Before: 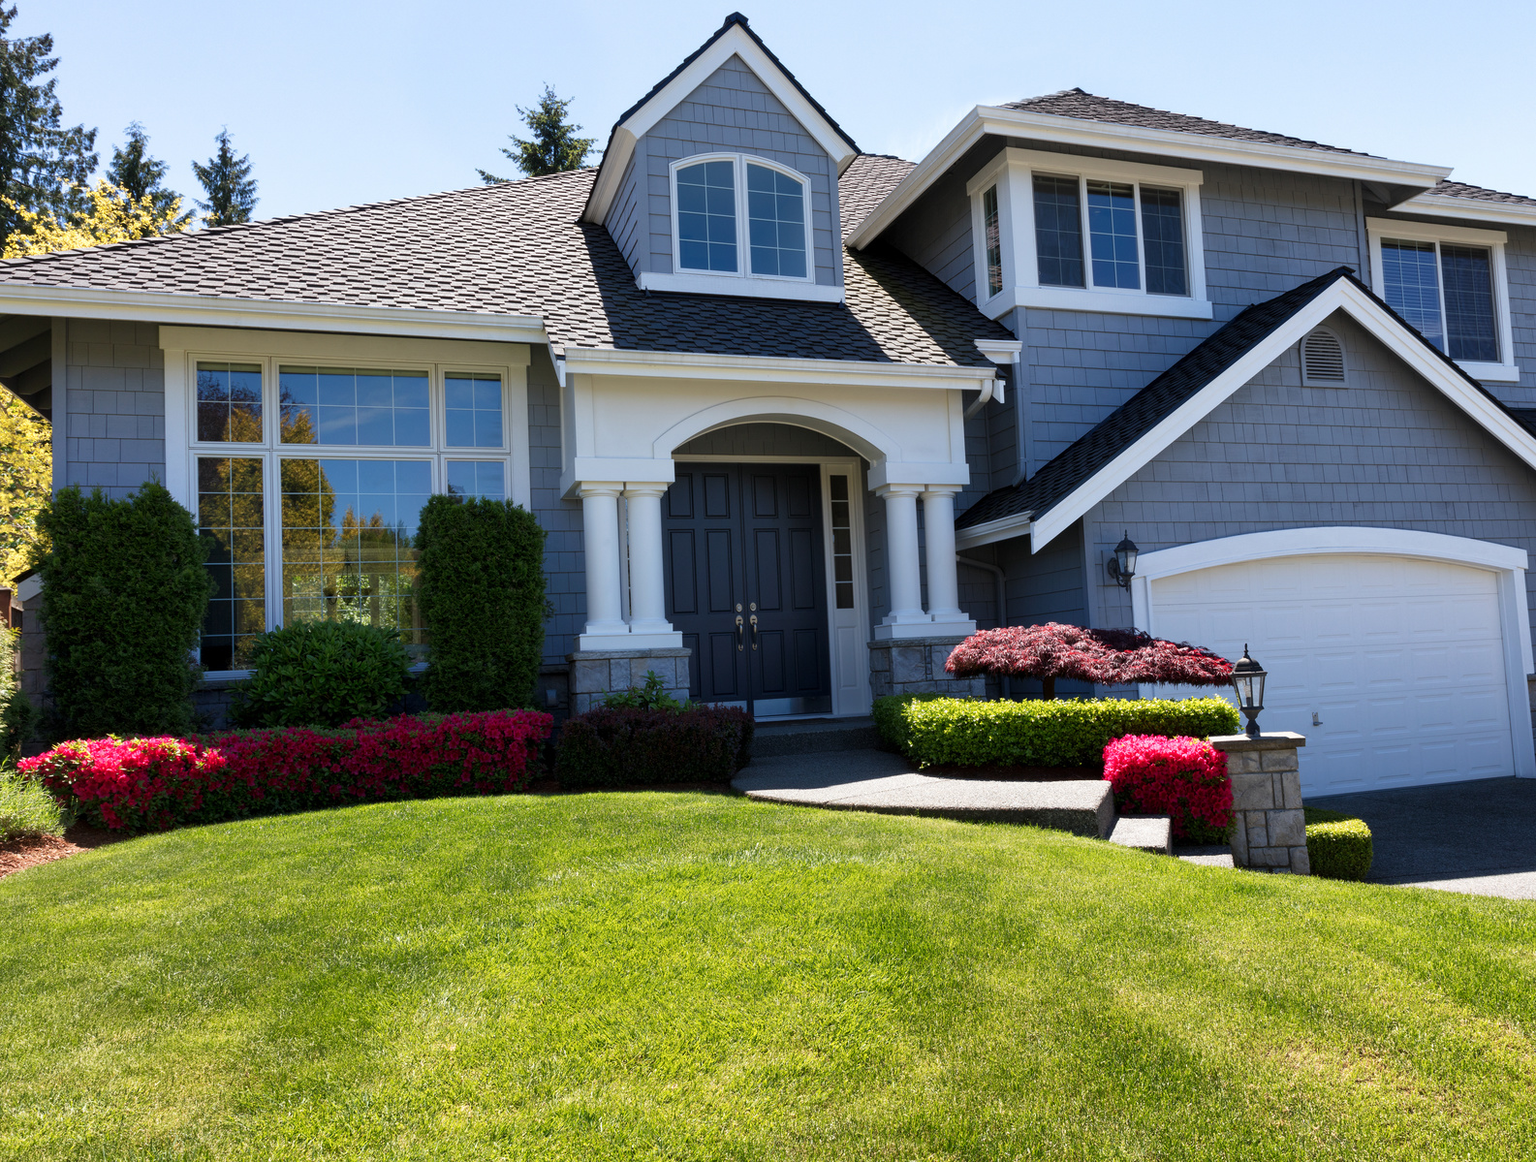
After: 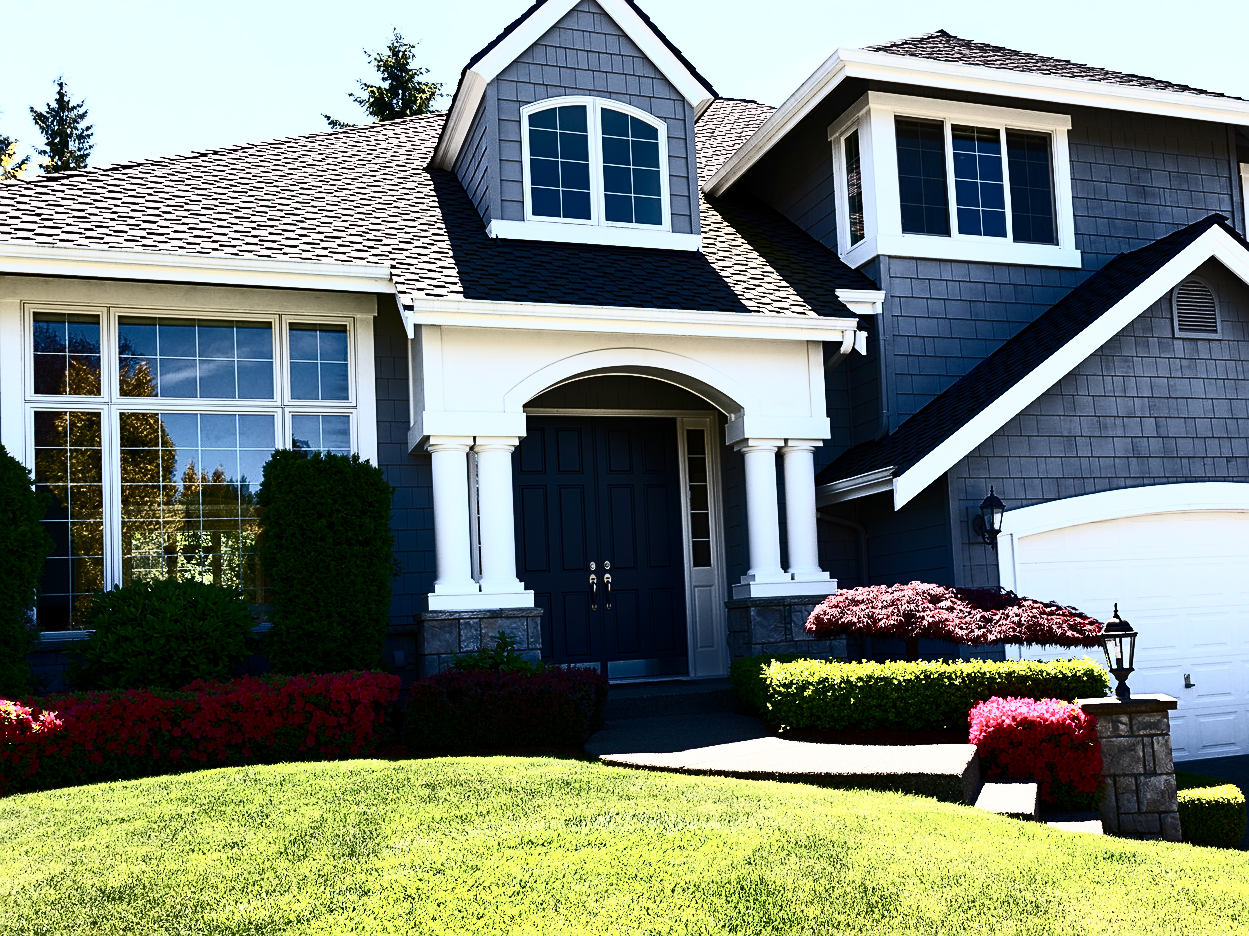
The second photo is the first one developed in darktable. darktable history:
exposure: compensate highlight preservation false
sharpen: on, module defaults
levels: mode automatic, black 0.023%, white 99.97%, levels [0.062, 0.494, 0.925]
crop and rotate: left 10.77%, top 5.1%, right 10.41%, bottom 16.76%
contrast brightness saturation: contrast 0.93, brightness 0.2
